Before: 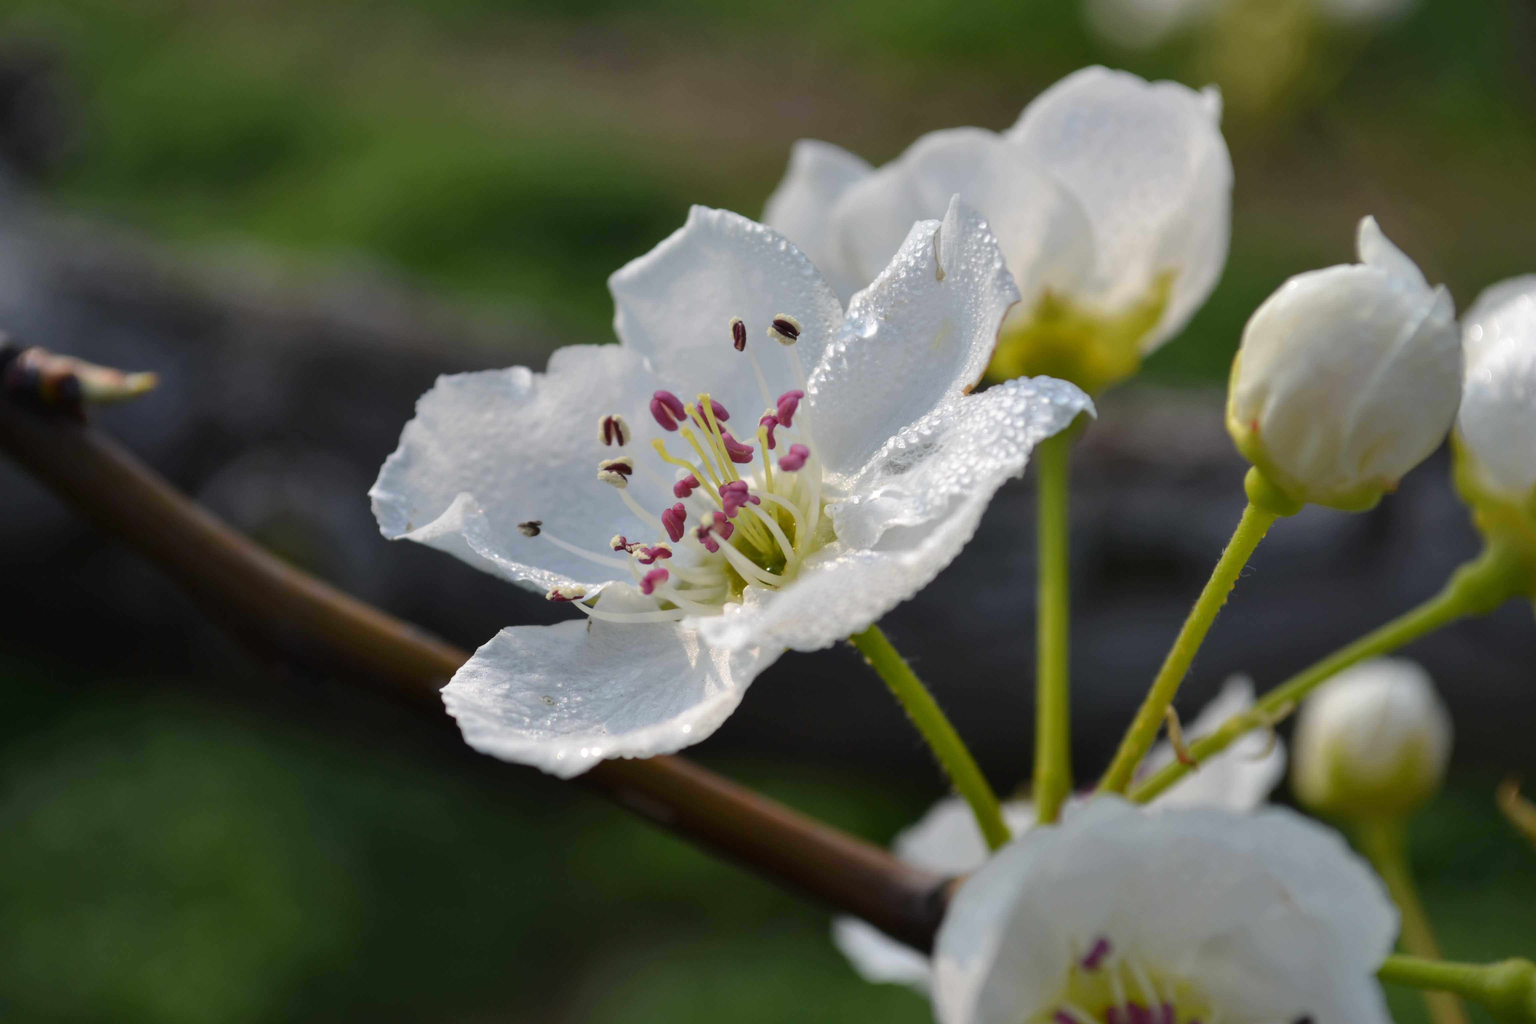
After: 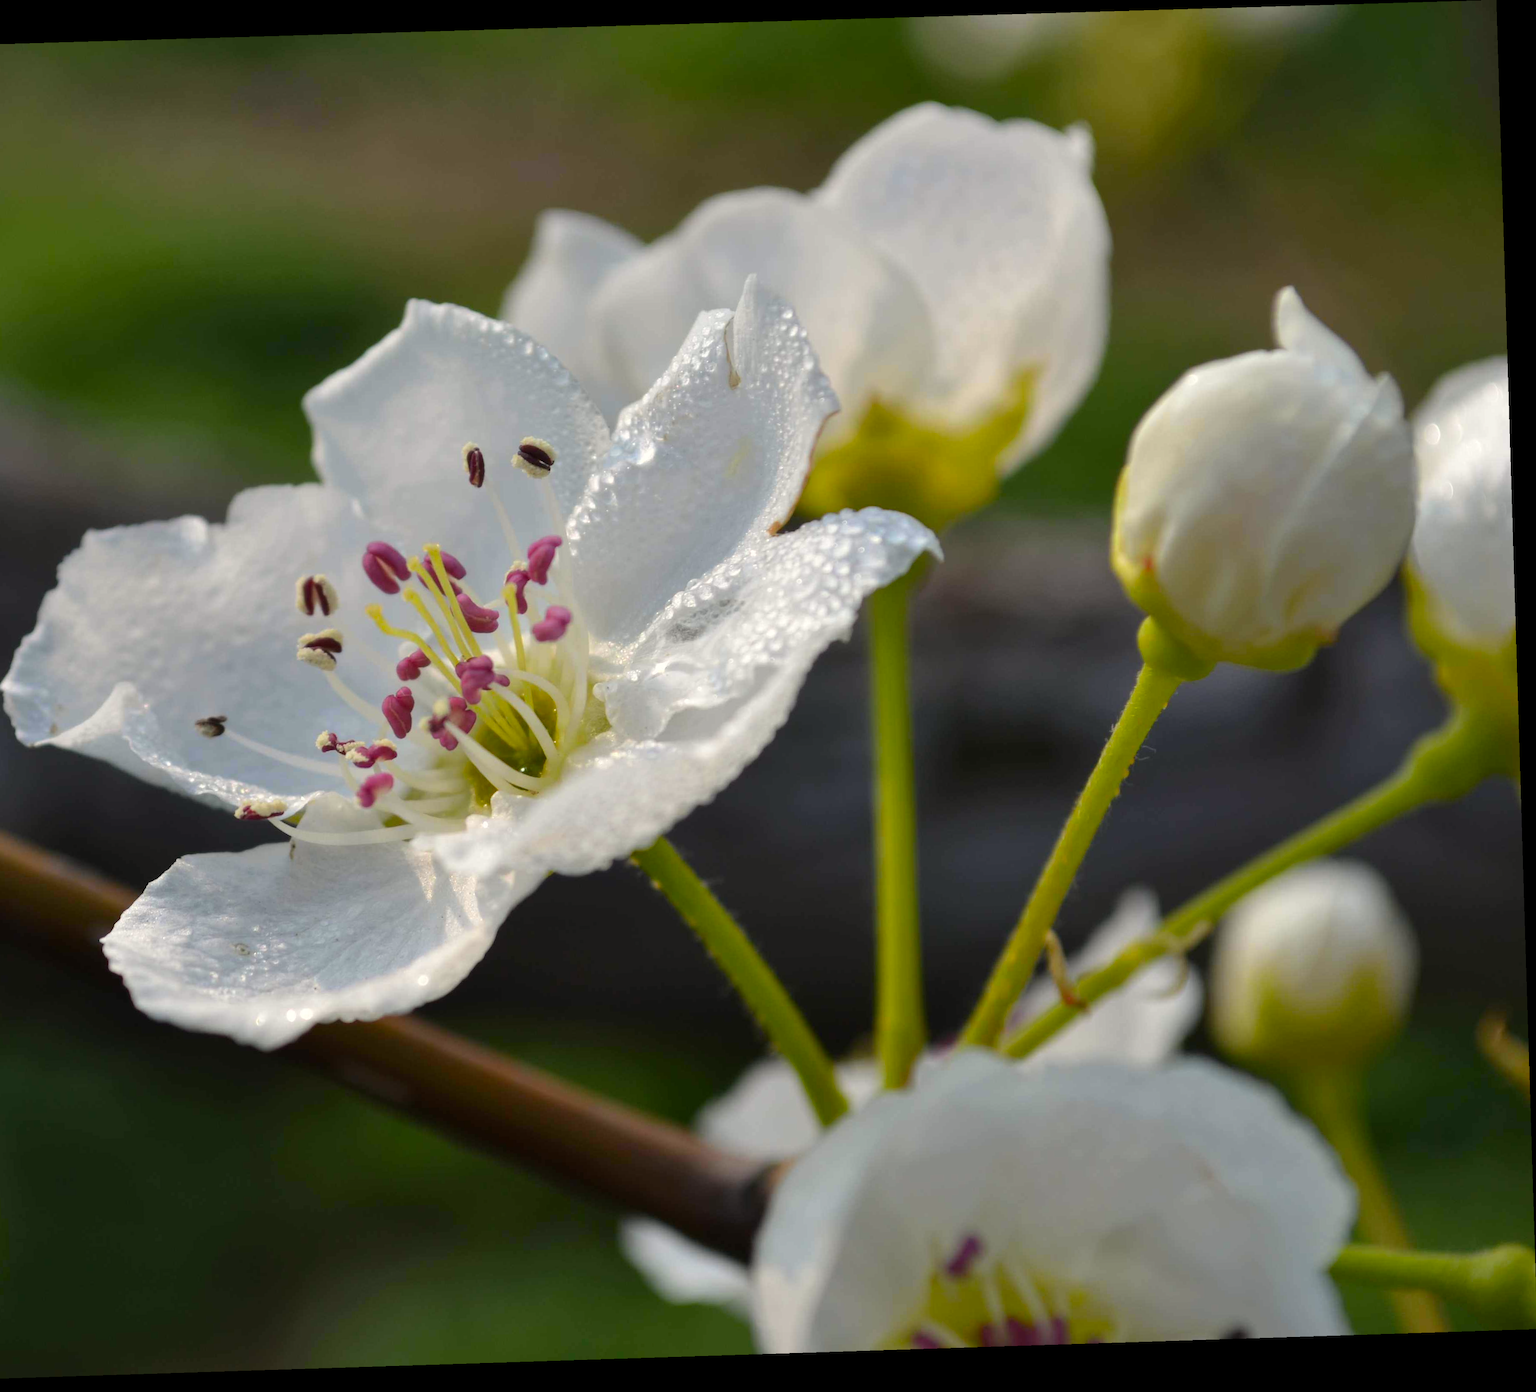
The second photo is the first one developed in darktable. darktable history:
rotate and perspective: rotation -1.77°, lens shift (horizontal) 0.004, automatic cropping off
crop and rotate: left 24.6%
color calibration: output colorfulness [0, 0.315, 0, 0], x 0.341, y 0.355, temperature 5166 K
